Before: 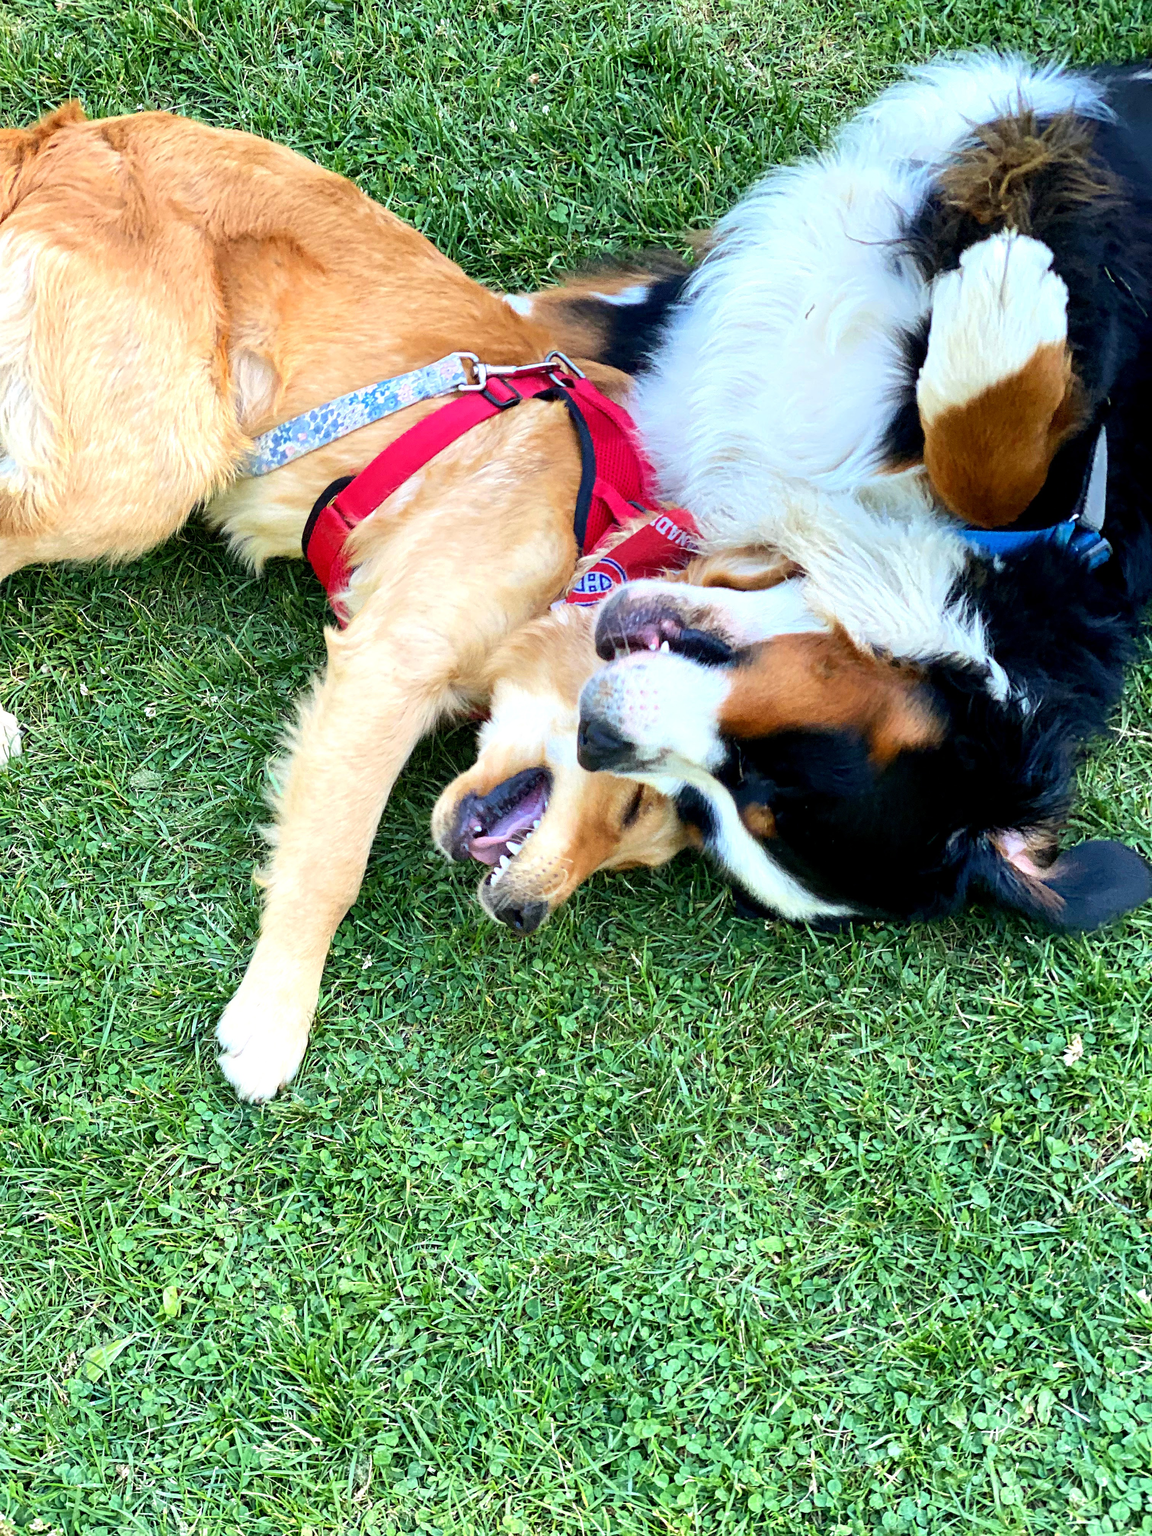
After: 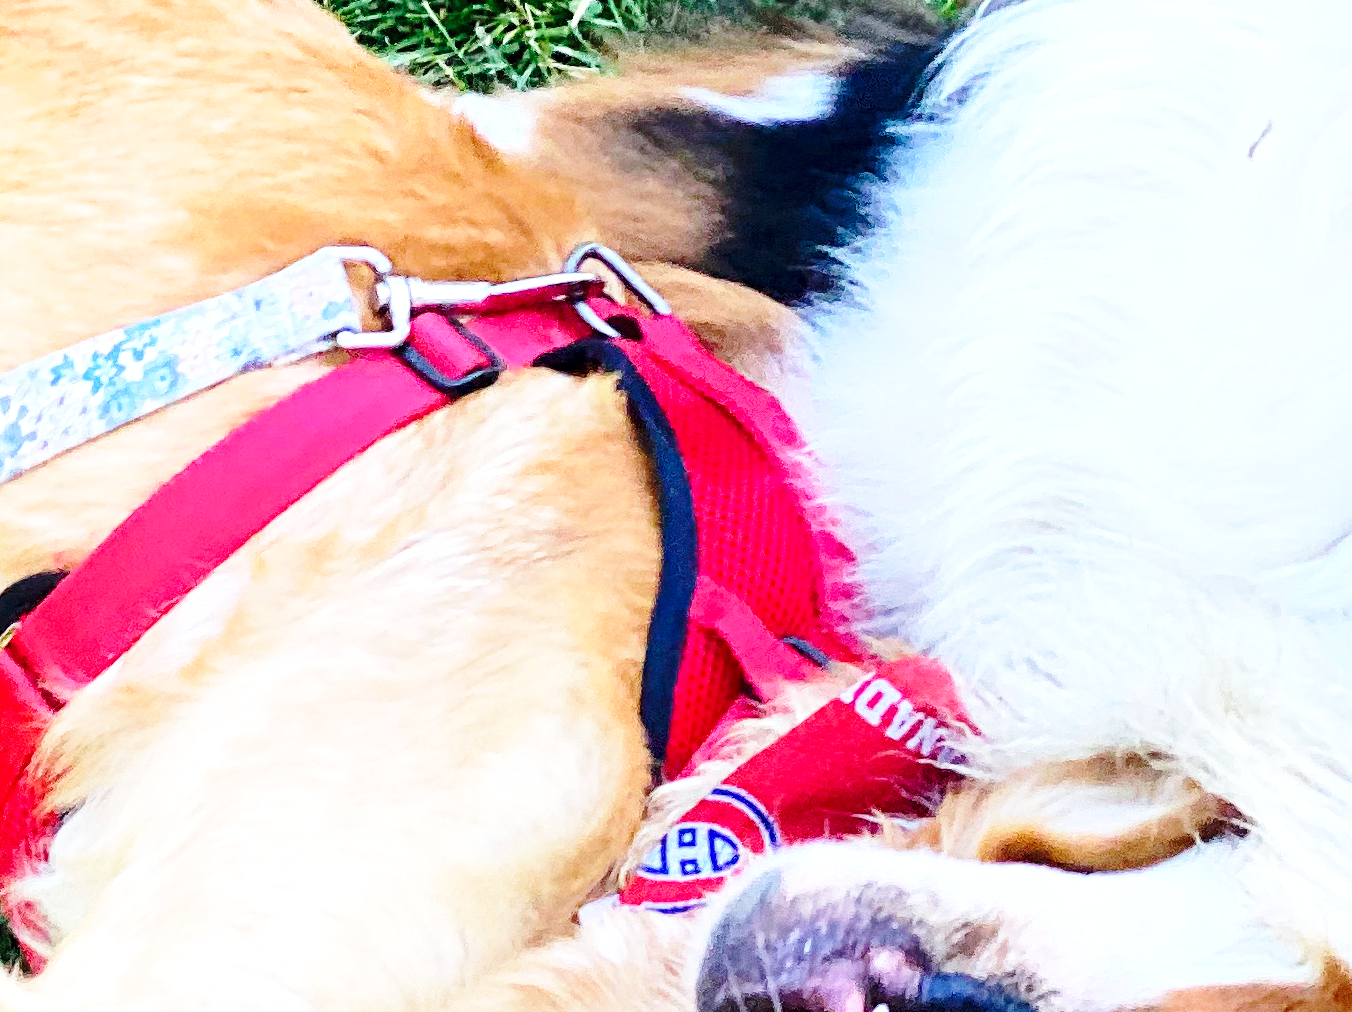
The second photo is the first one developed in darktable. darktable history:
color calibration: illuminant as shot in camera, x 0.358, y 0.373, temperature 4628.91 K
base curve: curves: ch0 [(0, 0) (0.036, 0.037) (0.121, 0.228) (0.46, 0.76) (0.859, 0.983) (1, 1)], preserve colors none
crop: left 28.64%, top 16.832%, right 26.637%, bottom 58.055%
